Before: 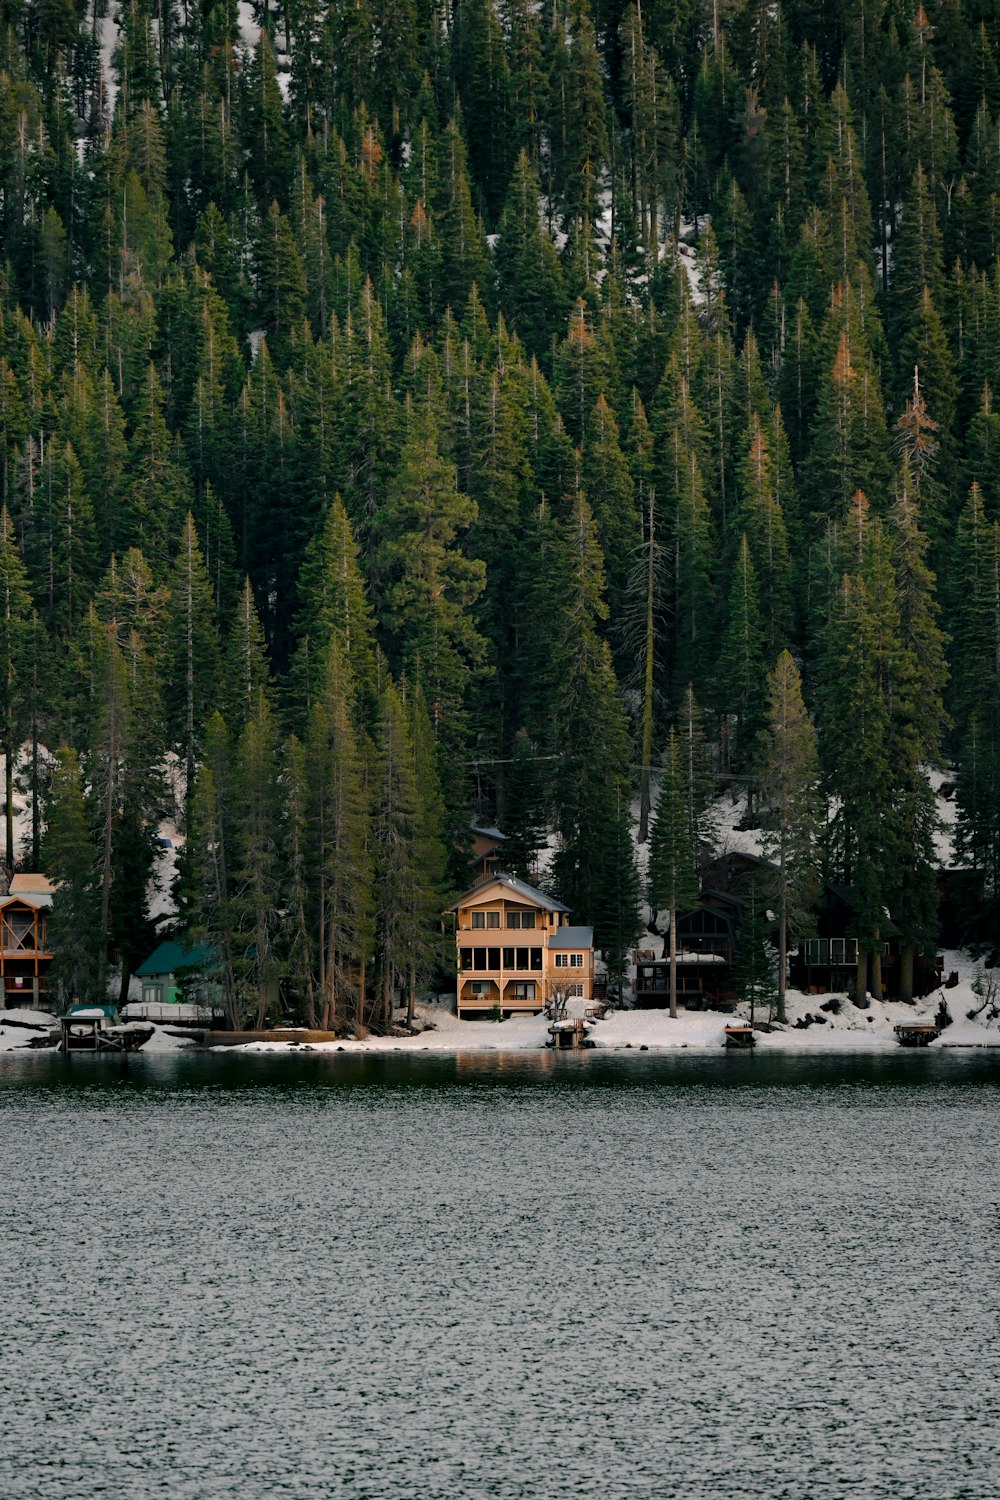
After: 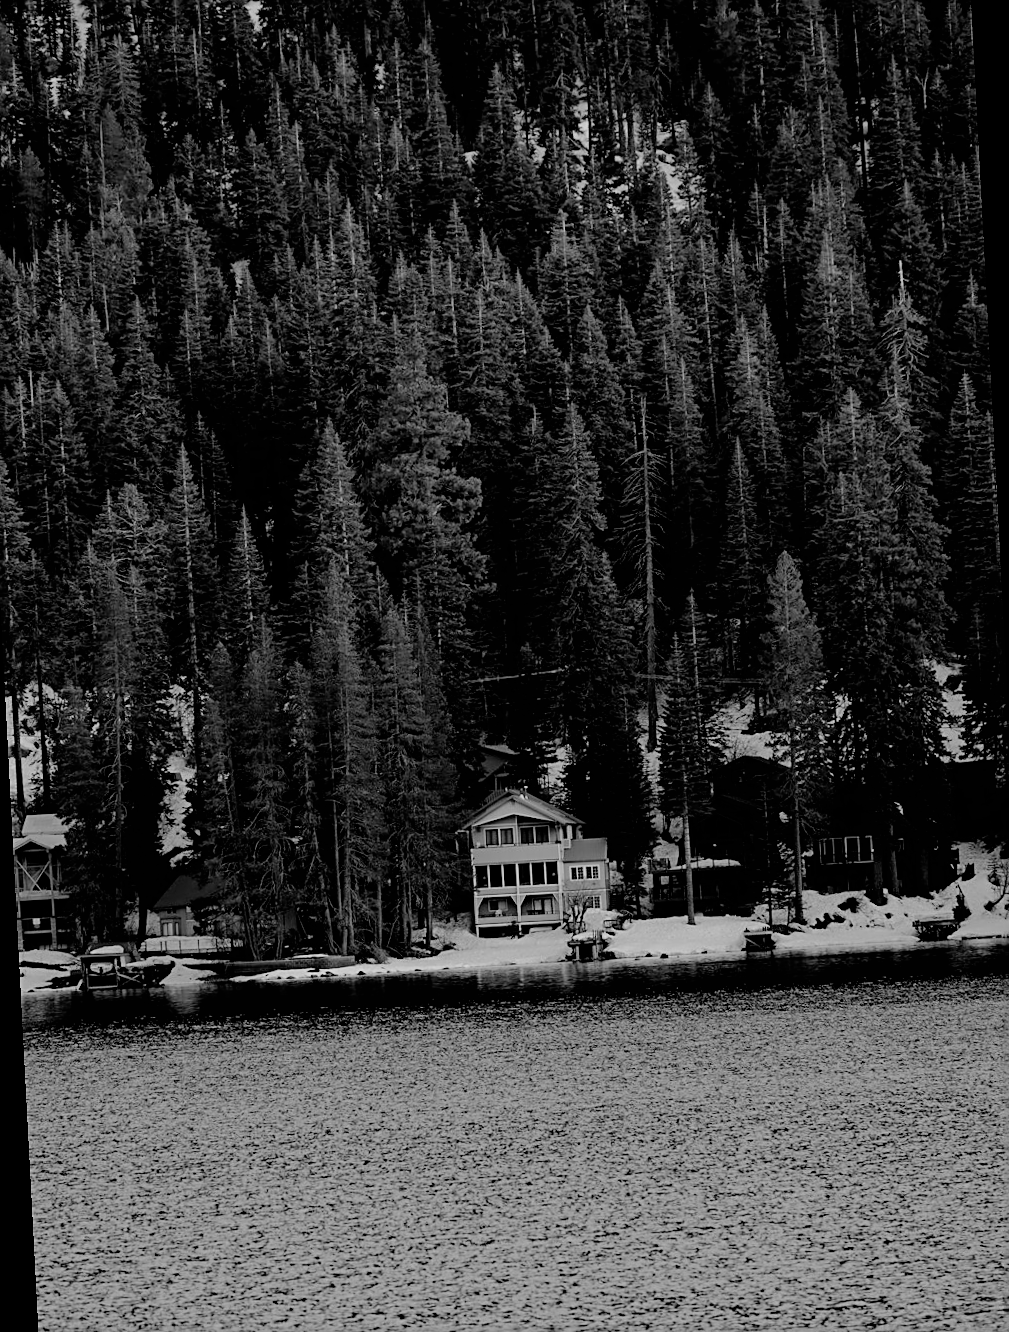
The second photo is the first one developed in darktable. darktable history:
filmic rgb: black relative exposure -4.38 EV, white relative exposure 4.56 EV, hardness 2.37, contrast 1.05
monochrome: on, module defaults
rotate and perspective: rotation -3°, crop left 0.031, crop right 0.968, crop top 0.07, crop bottom 0.93
sharpen: on, module defaults
